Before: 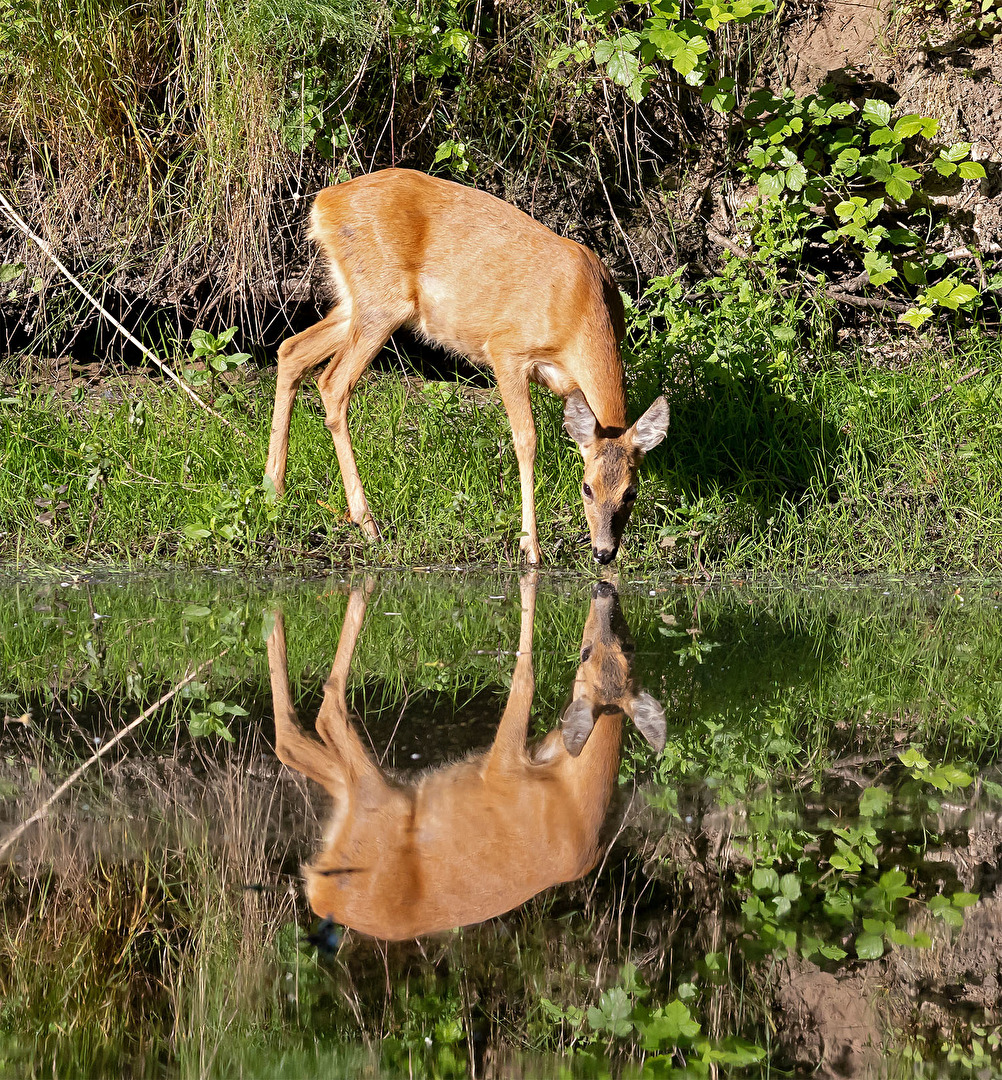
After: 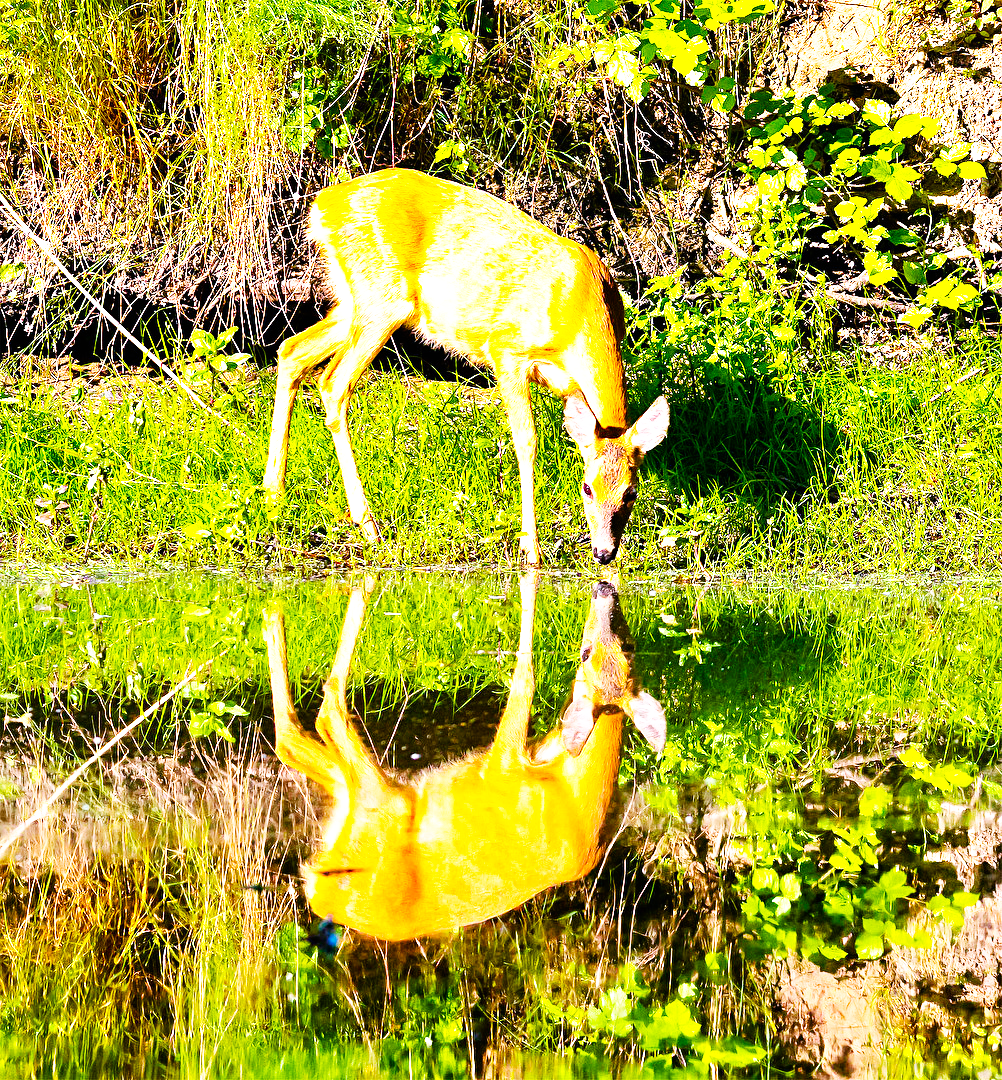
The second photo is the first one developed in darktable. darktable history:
color calibration: illuminant as shot in camera, x 0.358, y 0.373, temperature 4628.91 K
base curve: curves: ch0 [(0, 0) (0.007, 0.004) (0.027, 0.03) (0.046, 0.07) (0.207, 0.54) (0.442, 0.872) (0.673, 0.972) (1, 1)], preserve colors none
color balance rgb: linear chroma grading › global chroma 25%, perceptual saturation grading › global saturation 40%, perceptual brilliance grading › global brilliance 30%, global vibrance 40%
